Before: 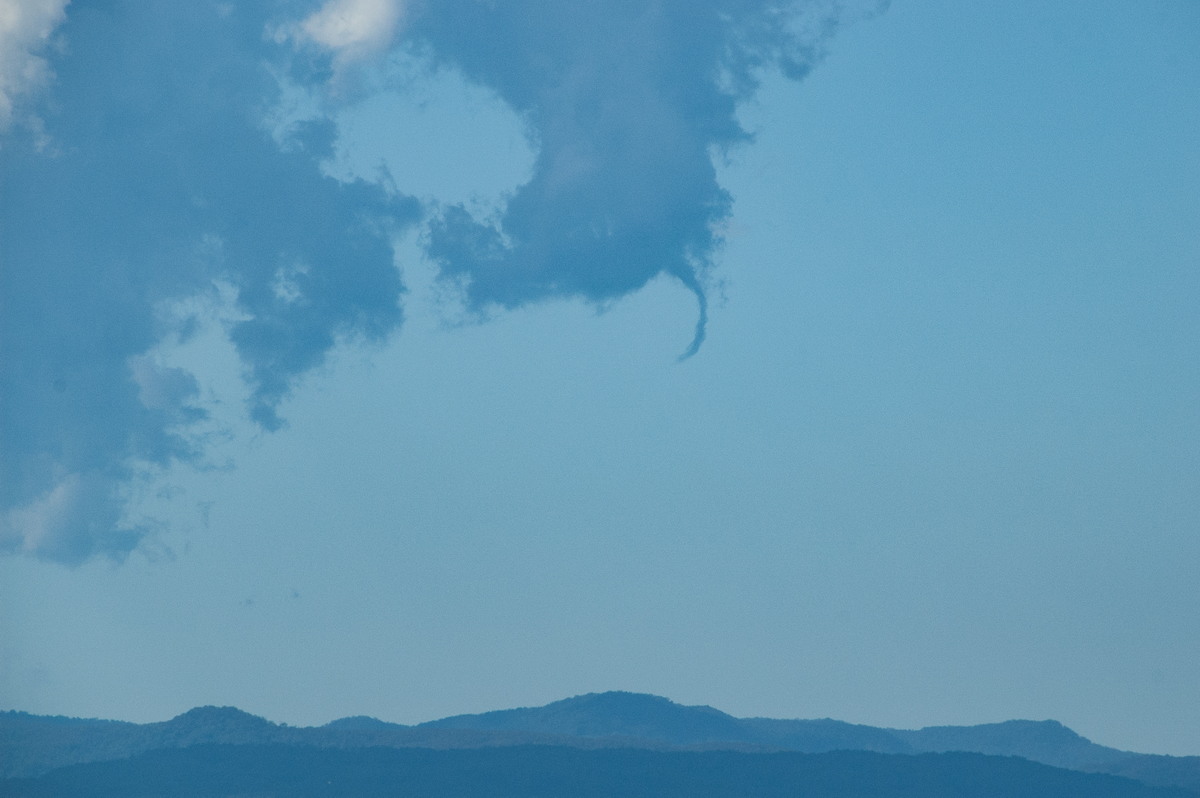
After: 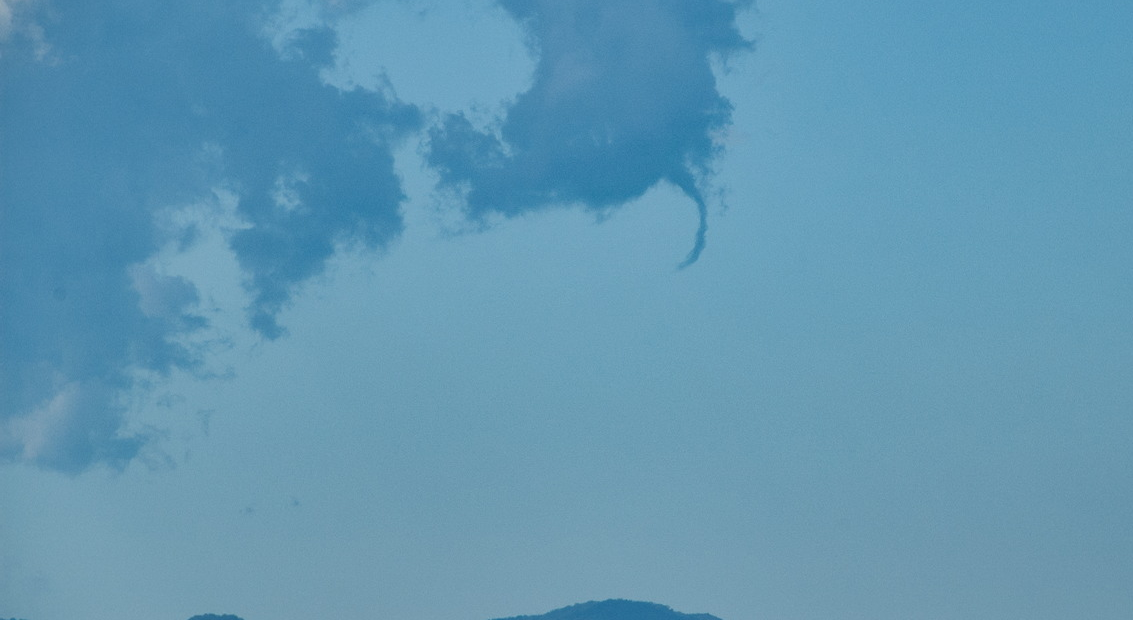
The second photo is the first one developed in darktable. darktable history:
crop and rotate: angle 0.033°, top 11.526%, right 5.446%, bottom 10.691%
shadows and highlights: low approximation 0.01, soften with gaussian
